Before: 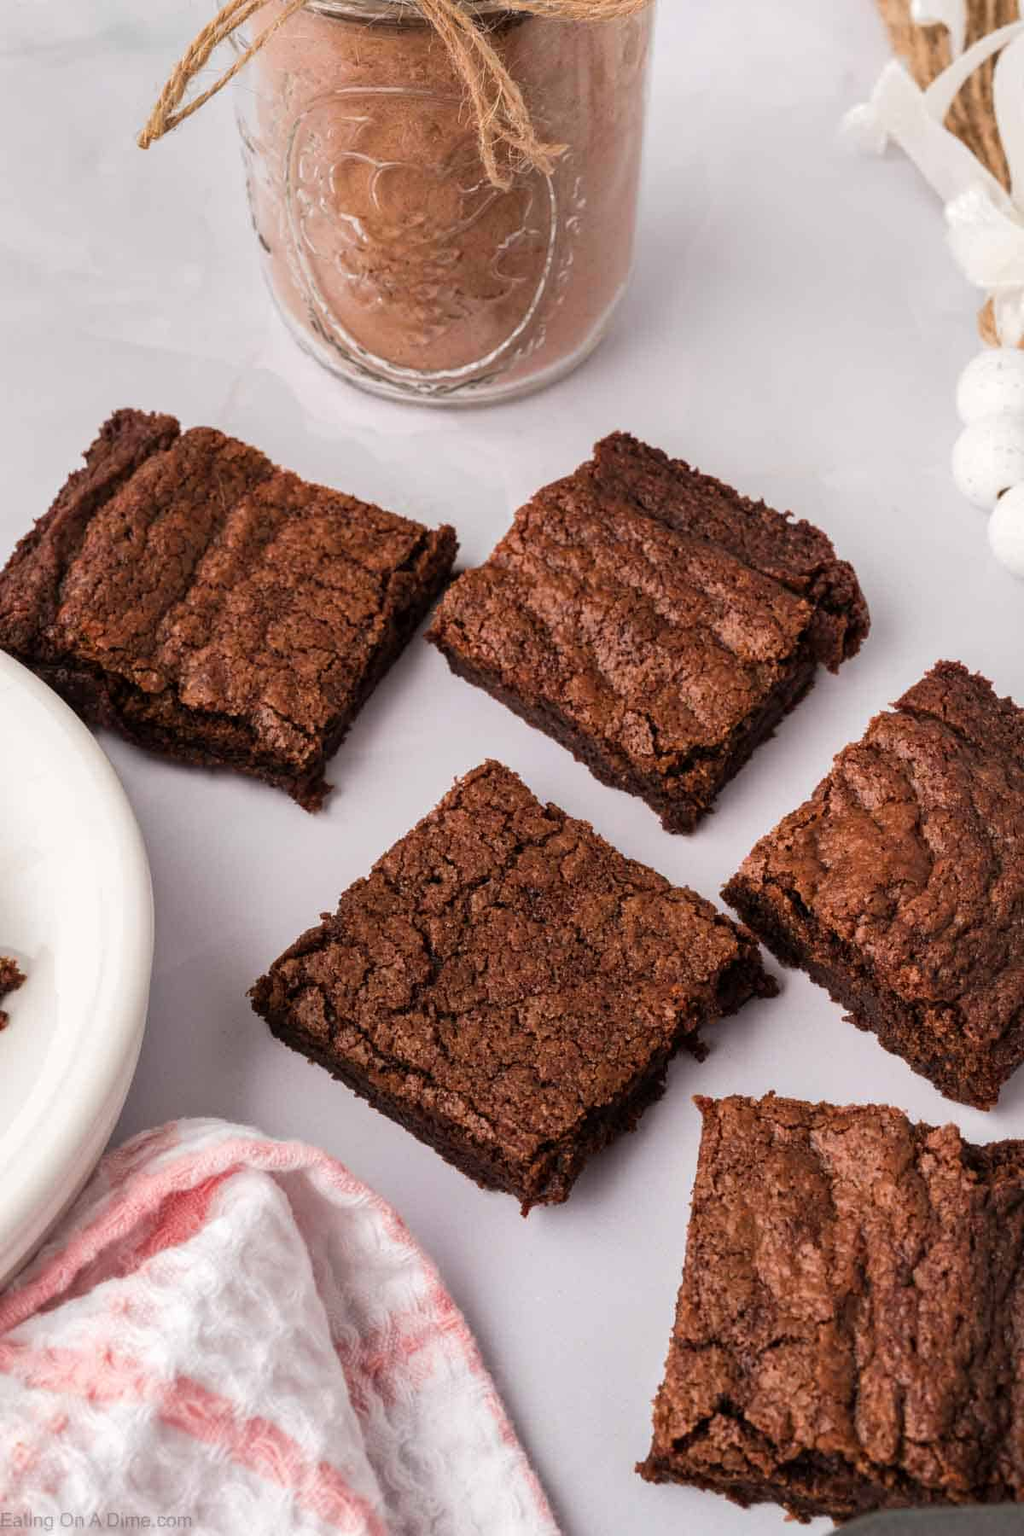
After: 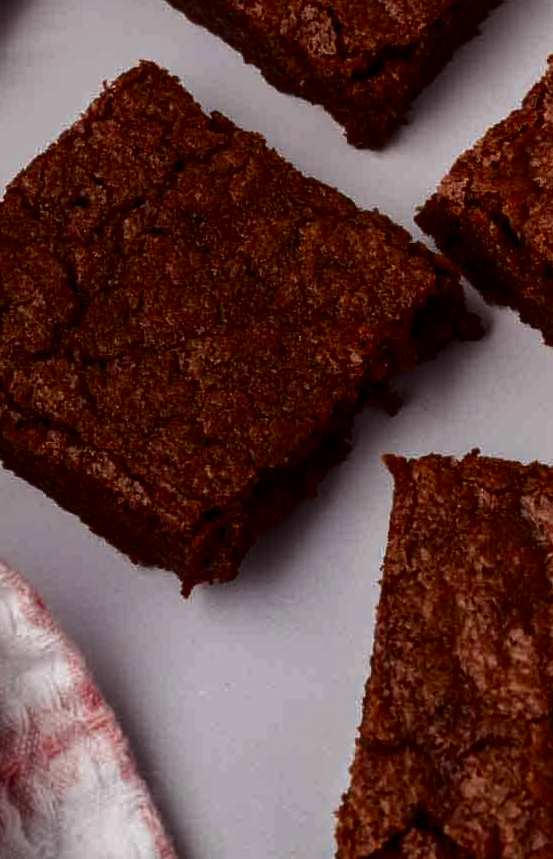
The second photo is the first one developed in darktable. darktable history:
contrast brightness saturation: brightness -0.507
crop: left 35.753%, top 46.1%, right 18.082%, bottom 6.169%
